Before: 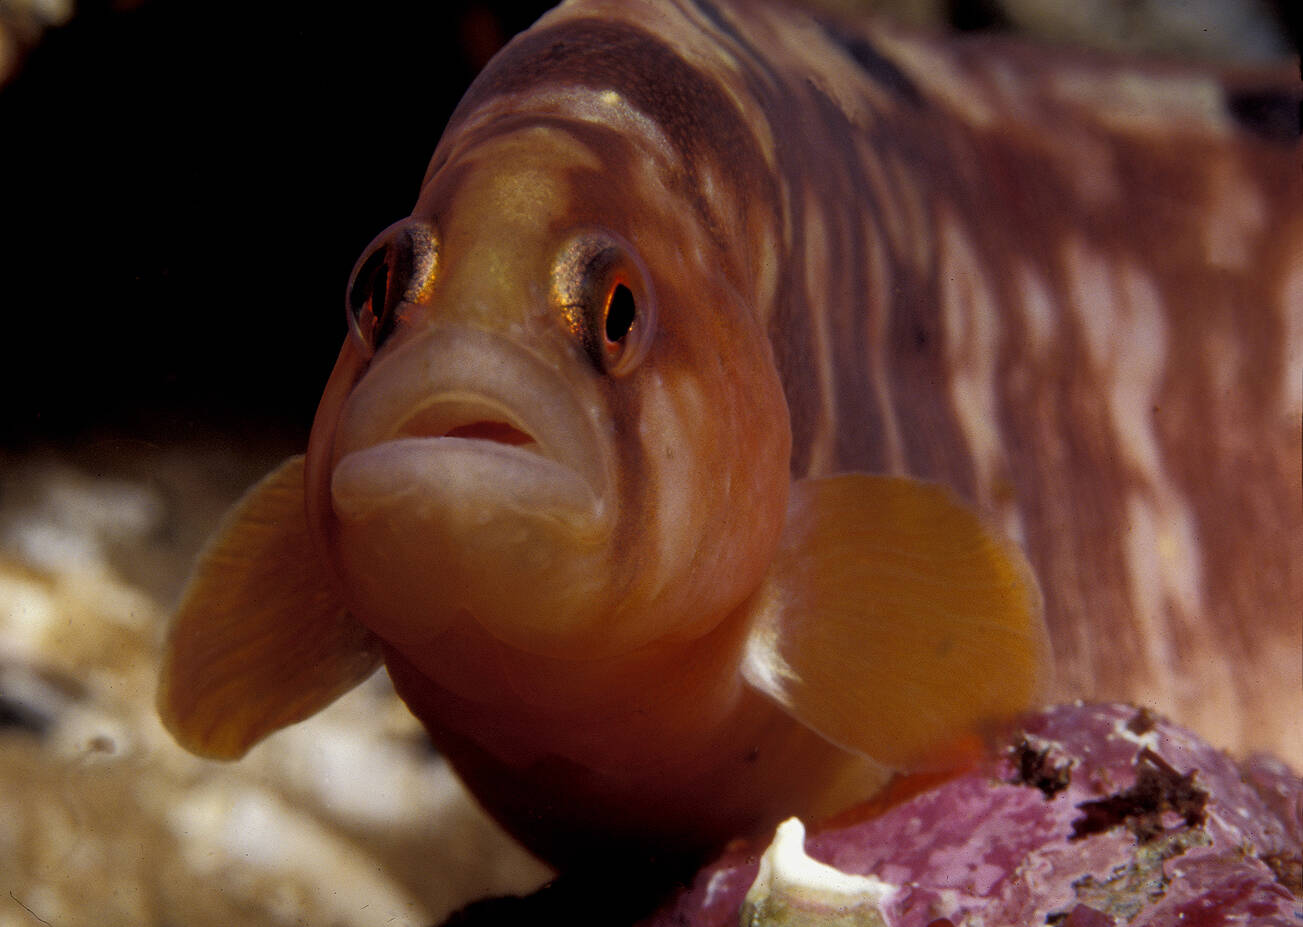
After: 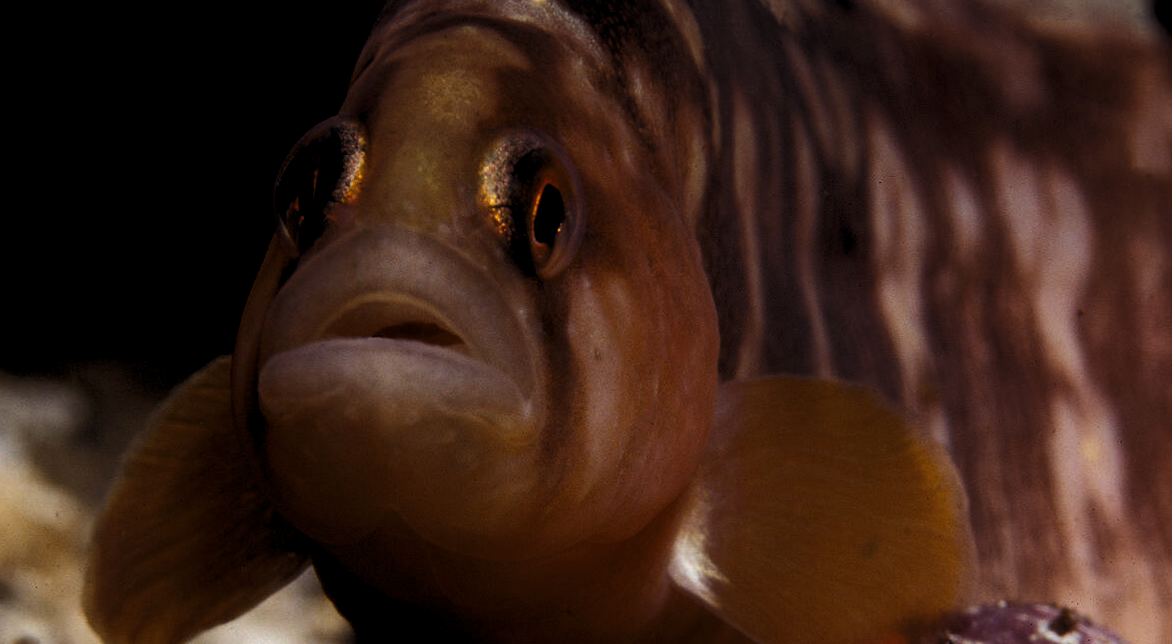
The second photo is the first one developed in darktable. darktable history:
crop: left 5.596%, top 10.314%, right 3.534%, bottom 19.395%
levels: levels [0.101, 0.578, 0.953]
rotate and perspective: rotation 0.174°, lens shift (vertical) 0.013, lens shift (horizontal) 0.019, shear 0.001, automatic cropping original format, crop left 0.007, crop right 0.991, crop top 0.016, crop bottom 0.997
